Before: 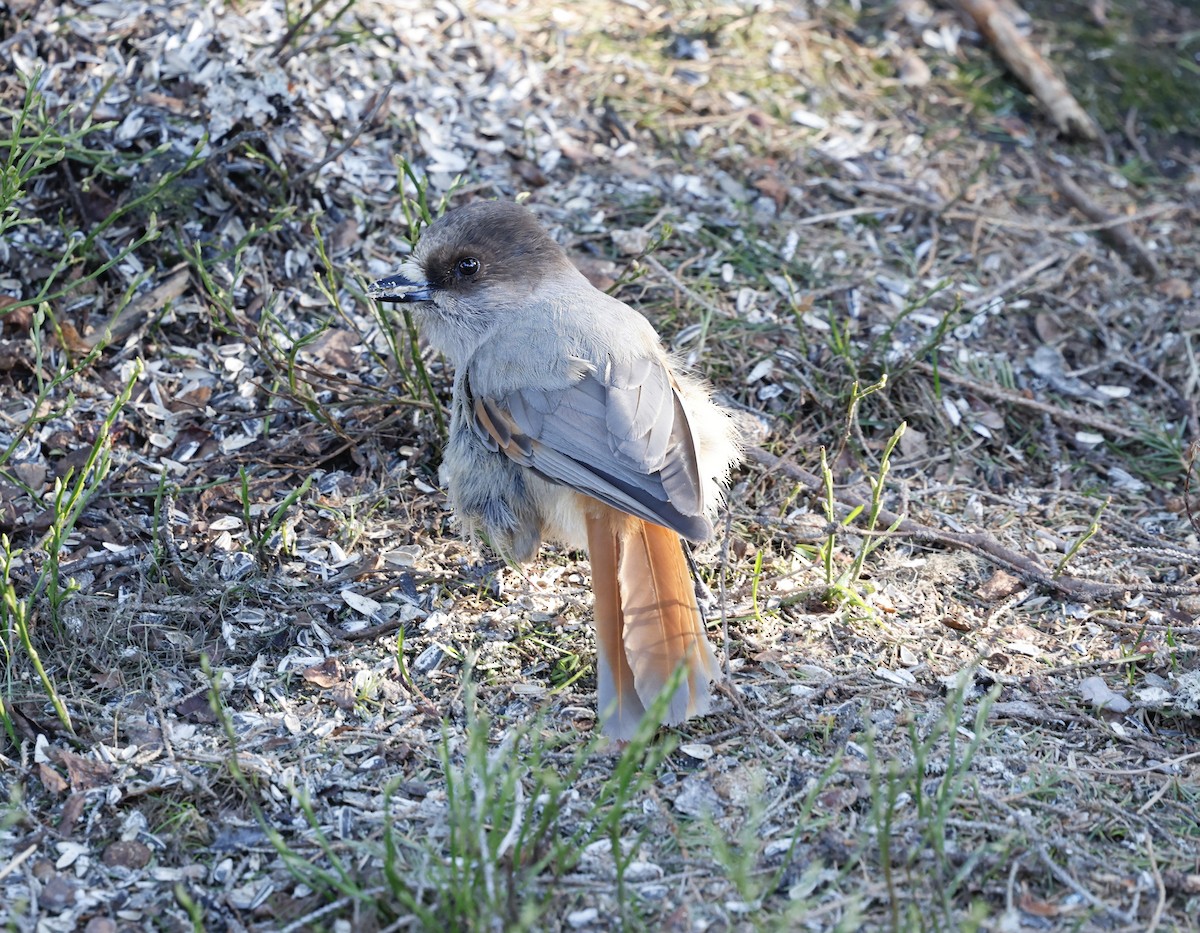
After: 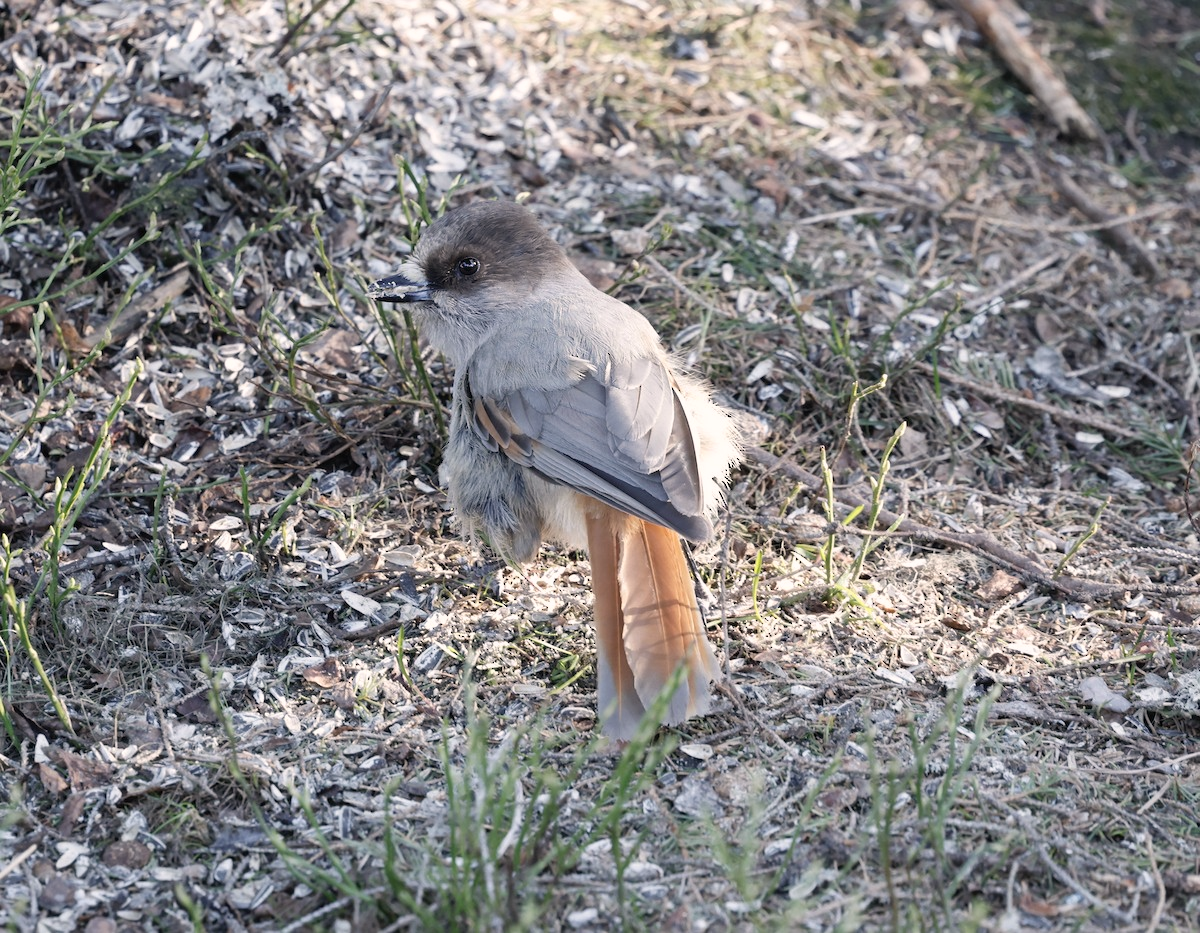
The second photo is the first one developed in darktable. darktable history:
color correction: highlights a* 5.61, highlights b* 5.26, saturation 0.663
